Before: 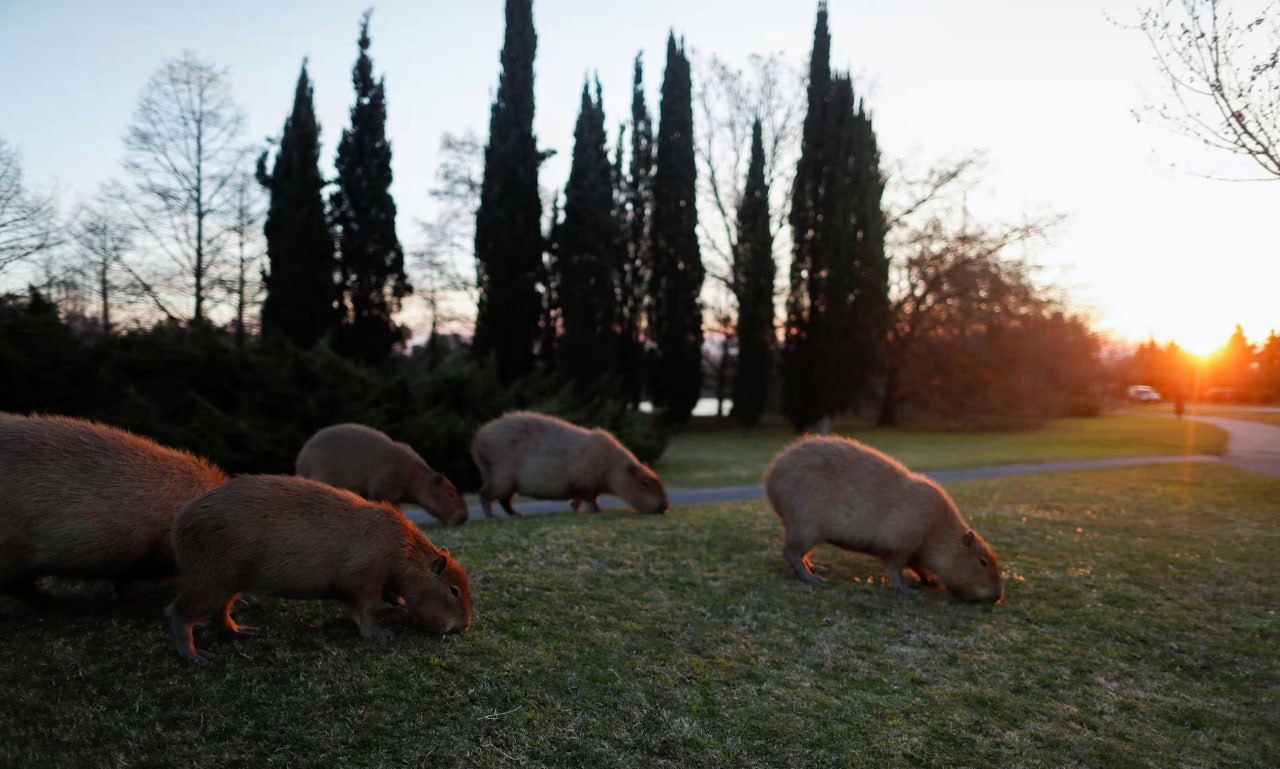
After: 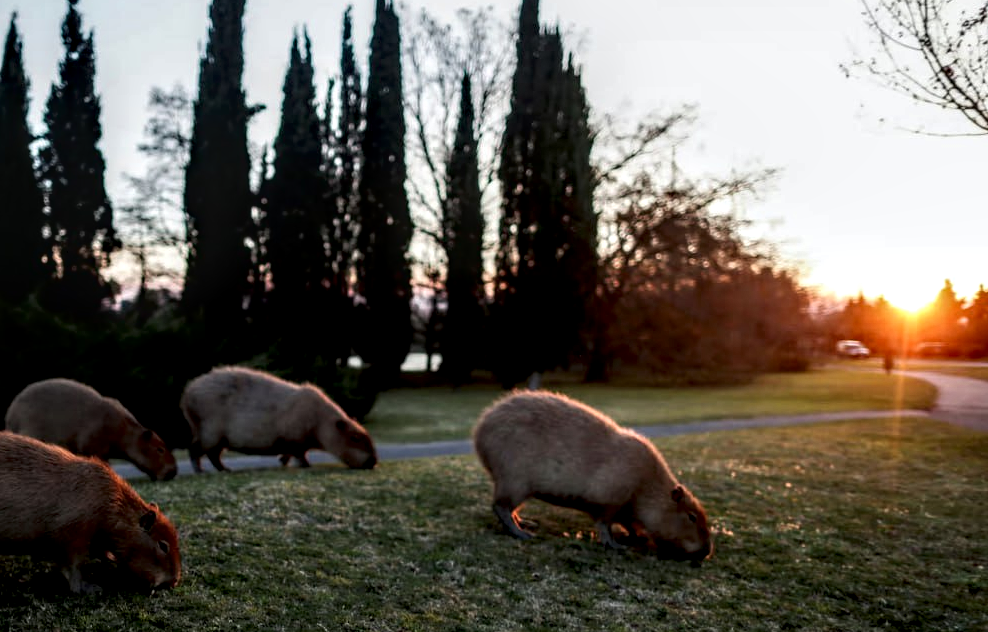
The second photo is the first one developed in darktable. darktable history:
crop: left 22.784%, top 5.876%, bottom 11.817%
tone curve: curves: ch0 [(0, 0) (0.003, 0.019) (0.011, 0.019) (0.025, 0.022) (0.044, 0.026) (0.069, 0.032) (0.1, 0.052) (0.136, 0.081) (0.177, 0.123) (0.224, 0.17) (0.277, 0.219) (0.335, 0.276) (0.399, 0.344) (0.468, 0.421) (0.543, 0.508) (0.623, 0.604) (0.709, 0.705) (0.801, 0.797) (0.898, 0.894) (1, 1)], color space Lab, independent channels, preserve colors none
local contrast: highlights 17%, detail 186%
tone equalizer: mask exposure compensation -0.489 EV
